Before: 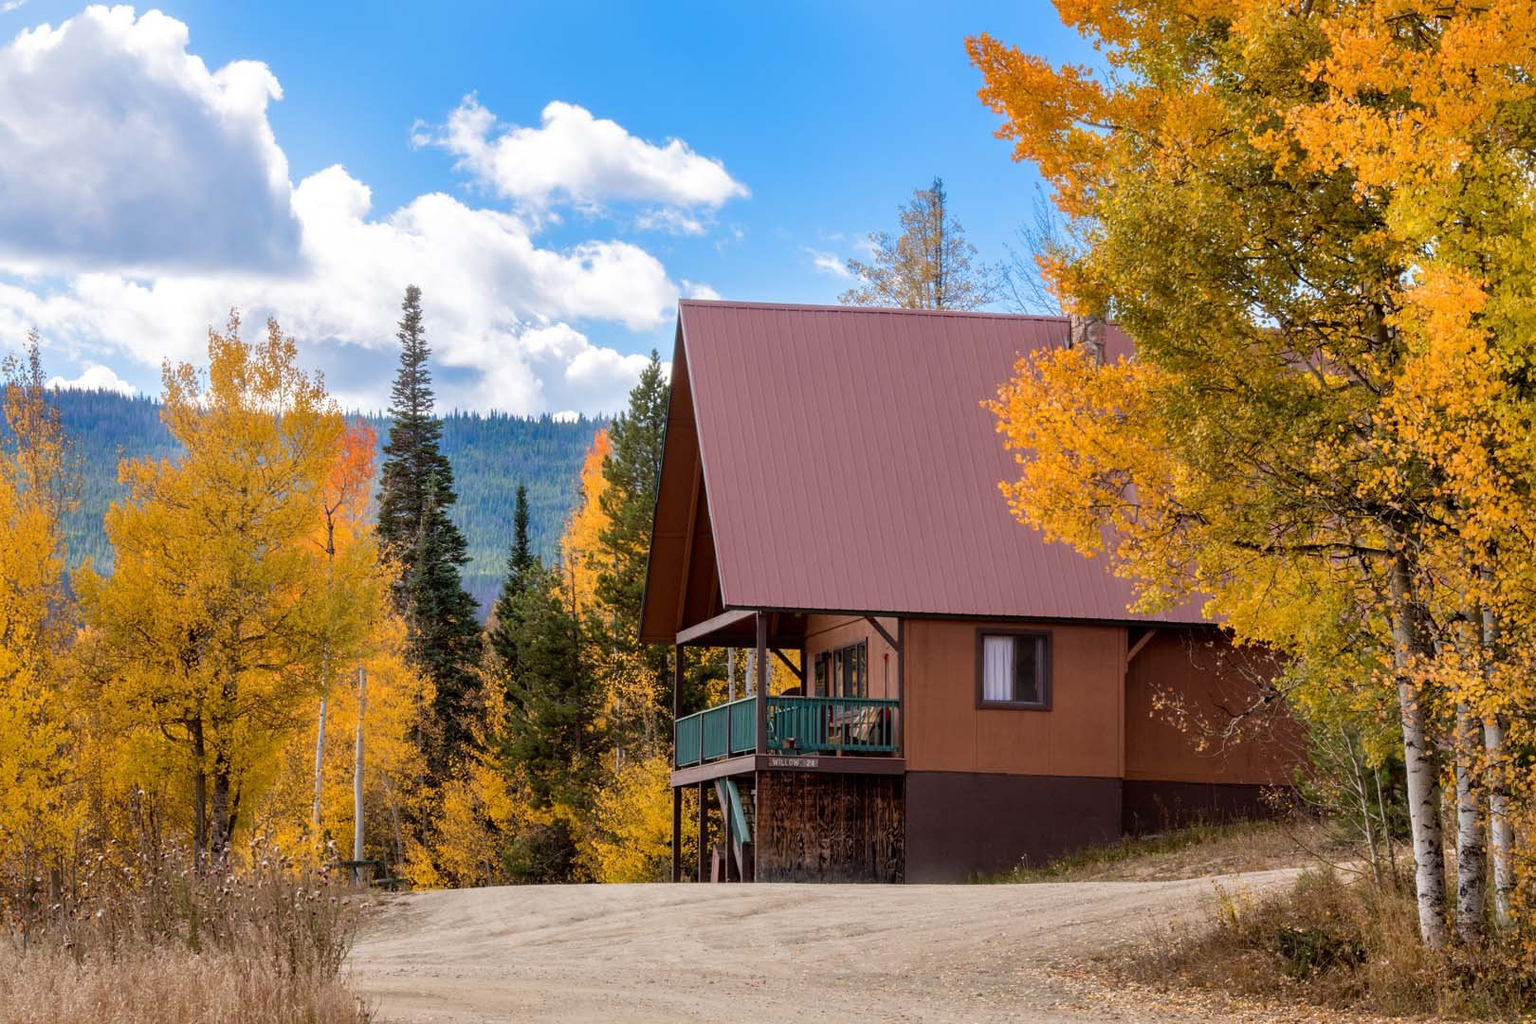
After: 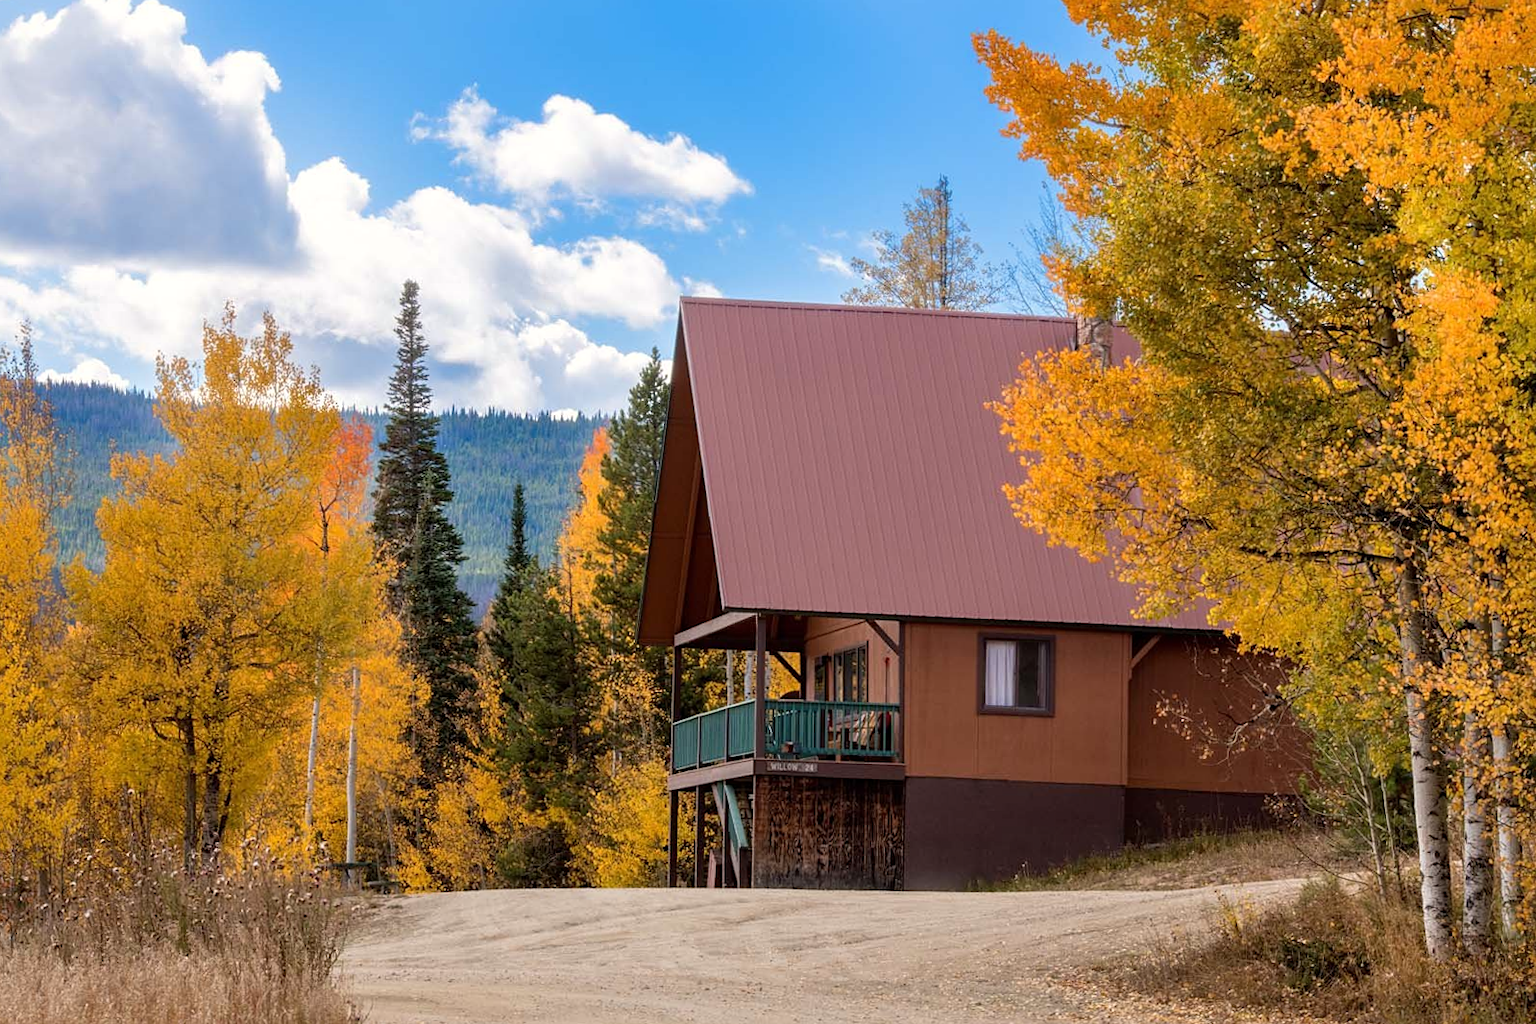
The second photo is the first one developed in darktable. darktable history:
white balance: red 1.009, blue 0.985
sharpen: amount 0.2
crop and rotate: angle -0.5°
